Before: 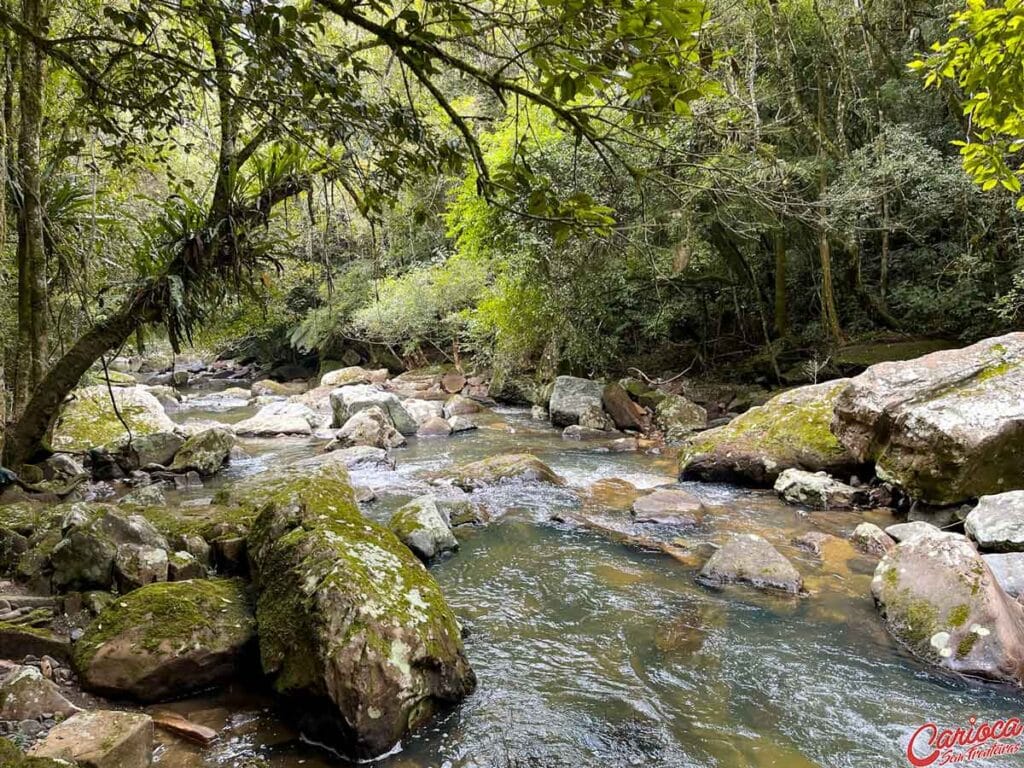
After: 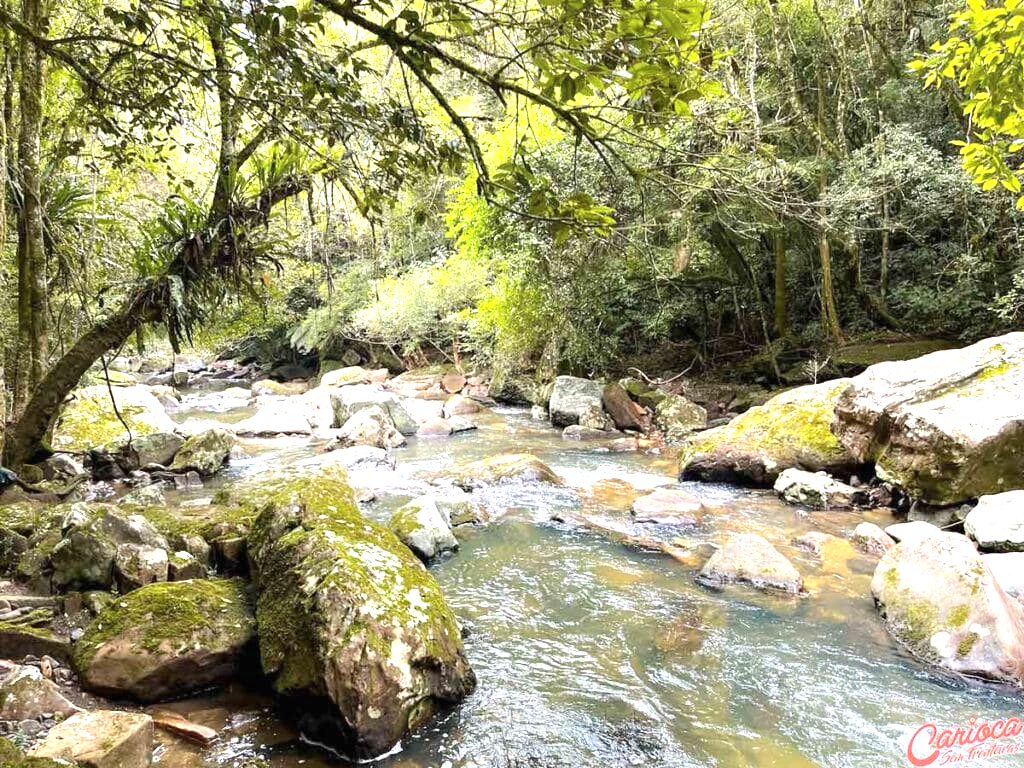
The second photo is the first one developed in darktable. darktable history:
exposure: black level correction 0, exposure 1.1 EV, compensate highlight preservation false
shadows and highlights: shadows -24.28, highlights 49.77, soften with gaussian
